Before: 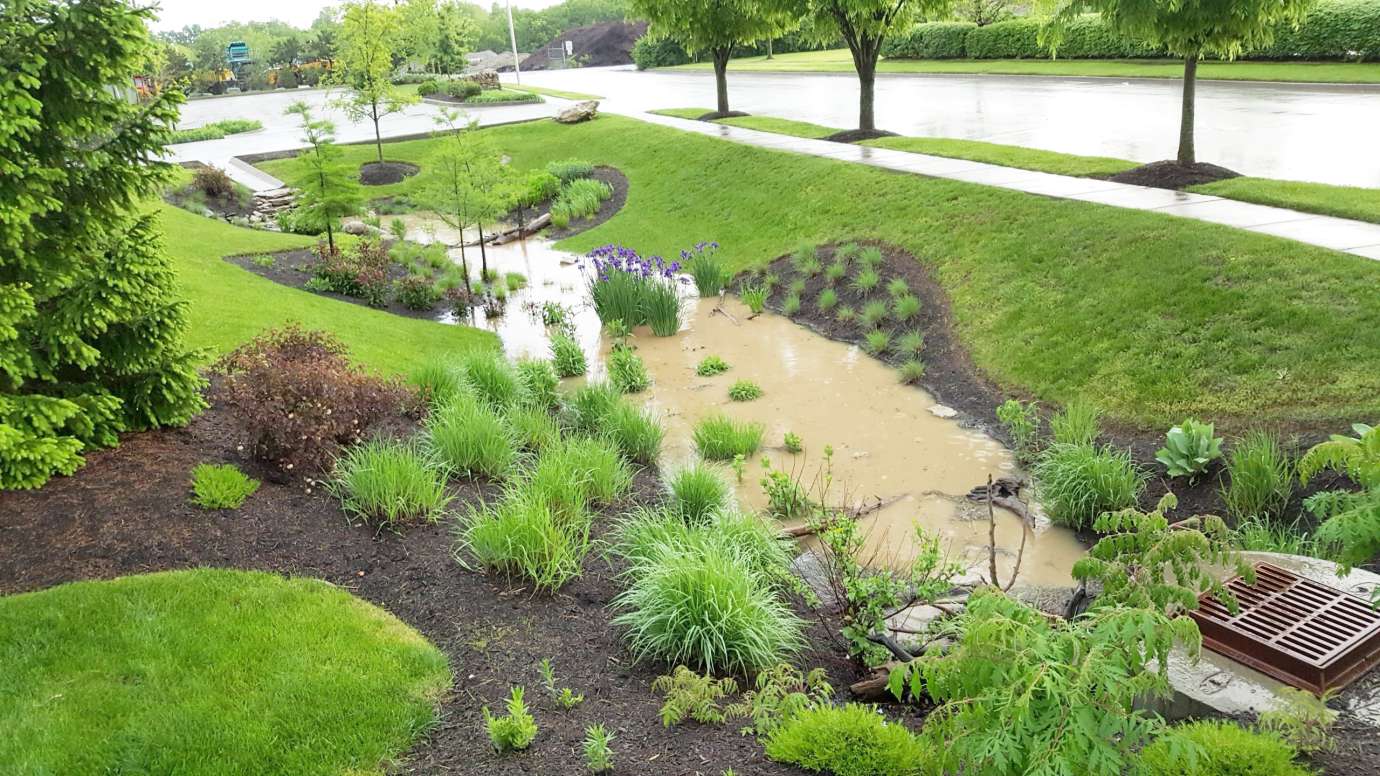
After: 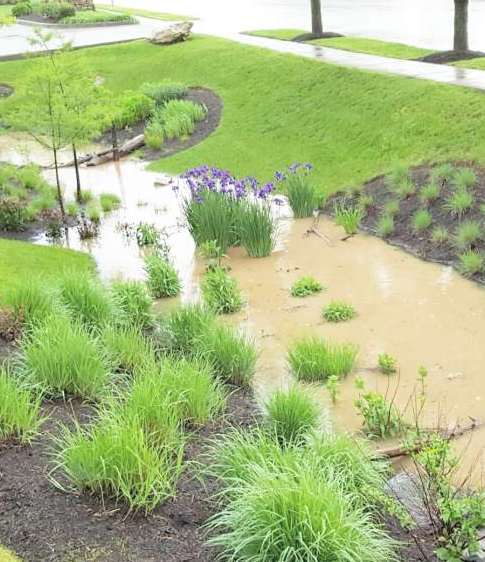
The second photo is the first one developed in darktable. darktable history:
crop and rotate: left 29.476%, top 10.214%, right 35.32%, bottom 17.333%
contrast brightness saturation: brightness 0.15
